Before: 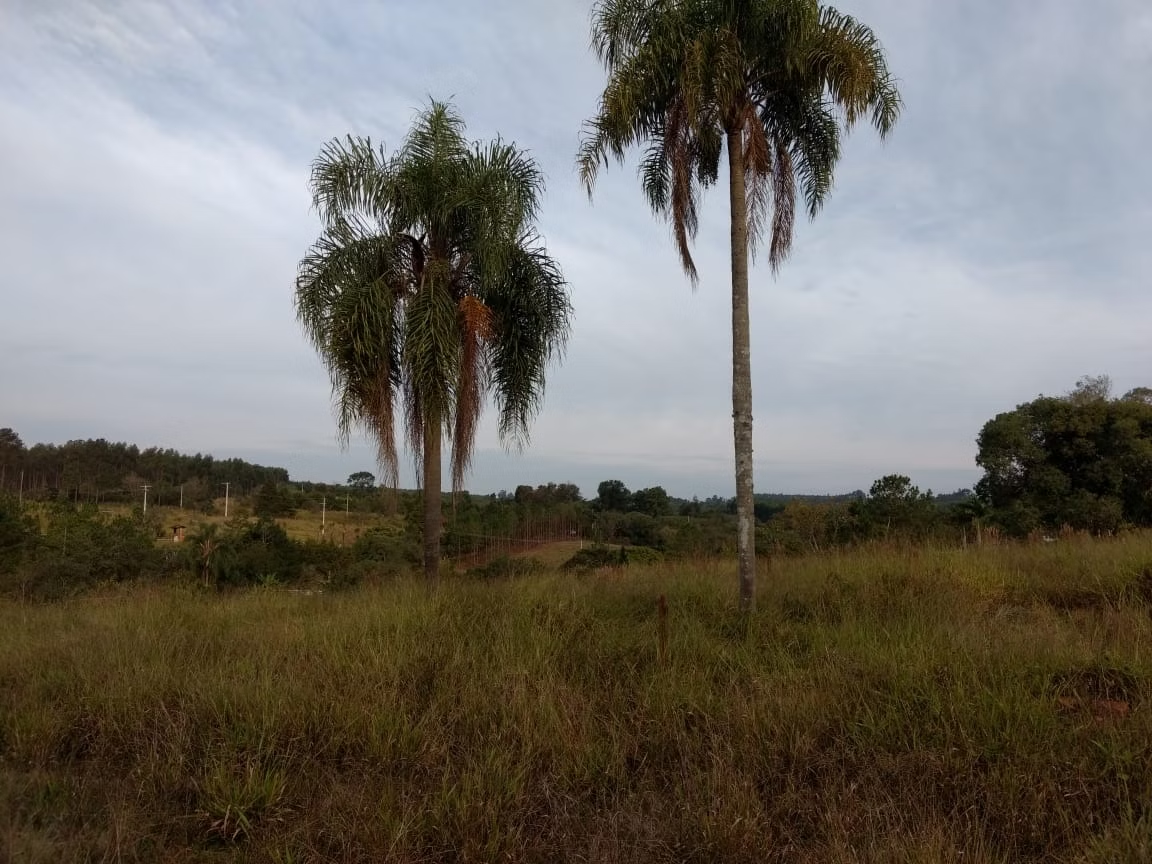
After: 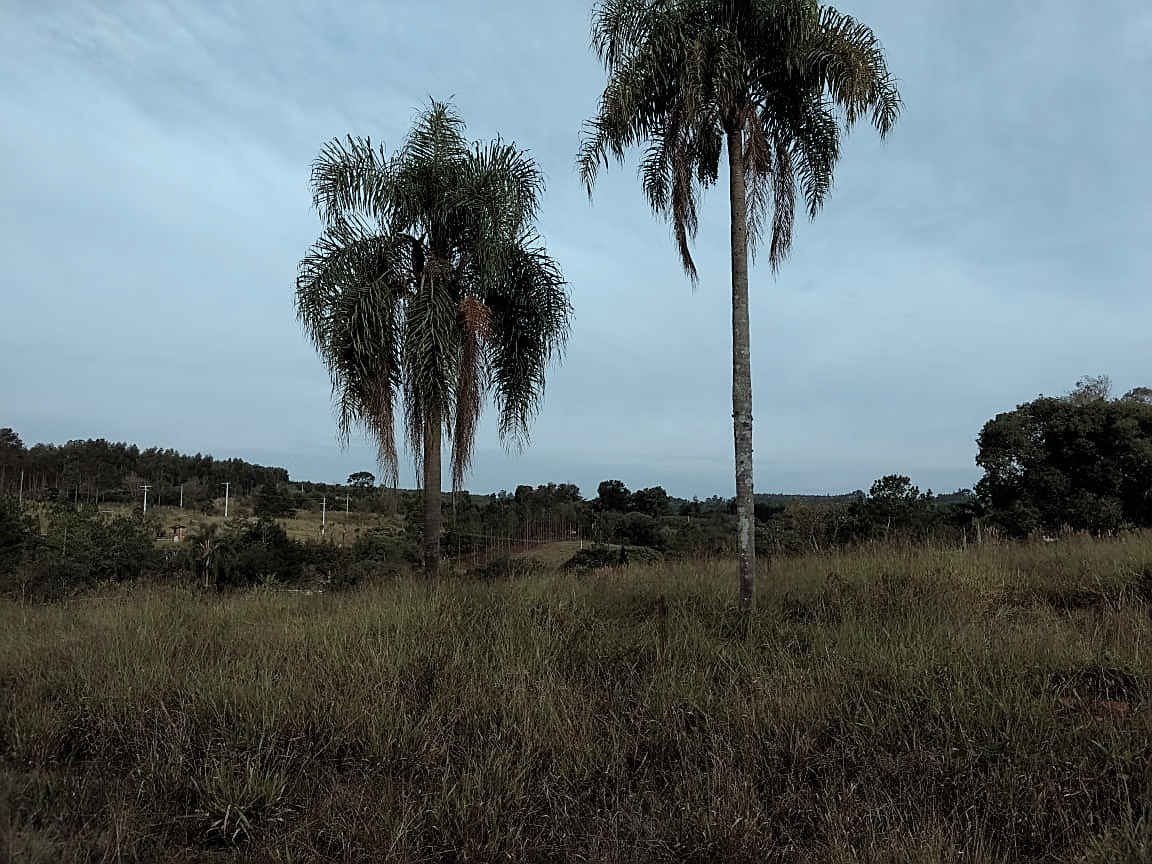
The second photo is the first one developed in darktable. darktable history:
sharpen: radius 1.383, amount 1.262, threshold 0.622
color correction: highlights a* -13.34, highlights b* -17.6, saturation 0.714
exposure: exposure 0.125 EV, compensate highlight preservation false
filmic rgb: black relative exposure -8.17 EV, white relative exposure 3.76 EV, hardness 4.46, color science v4 (2020)
